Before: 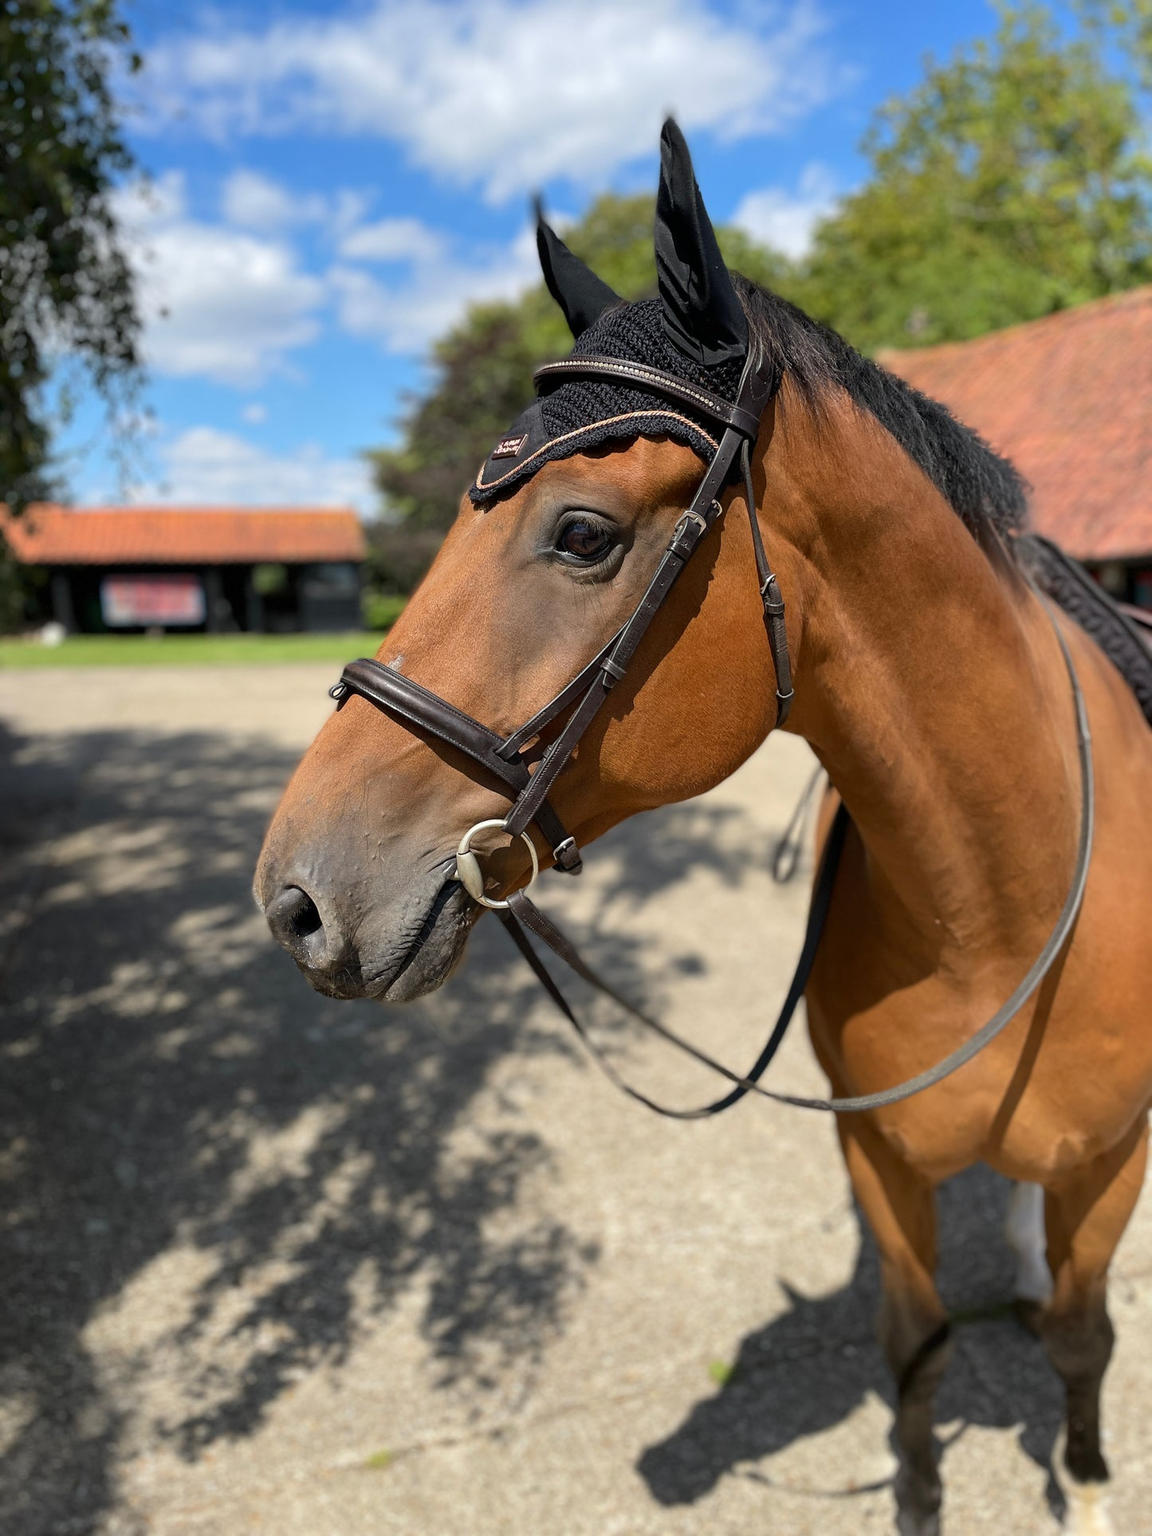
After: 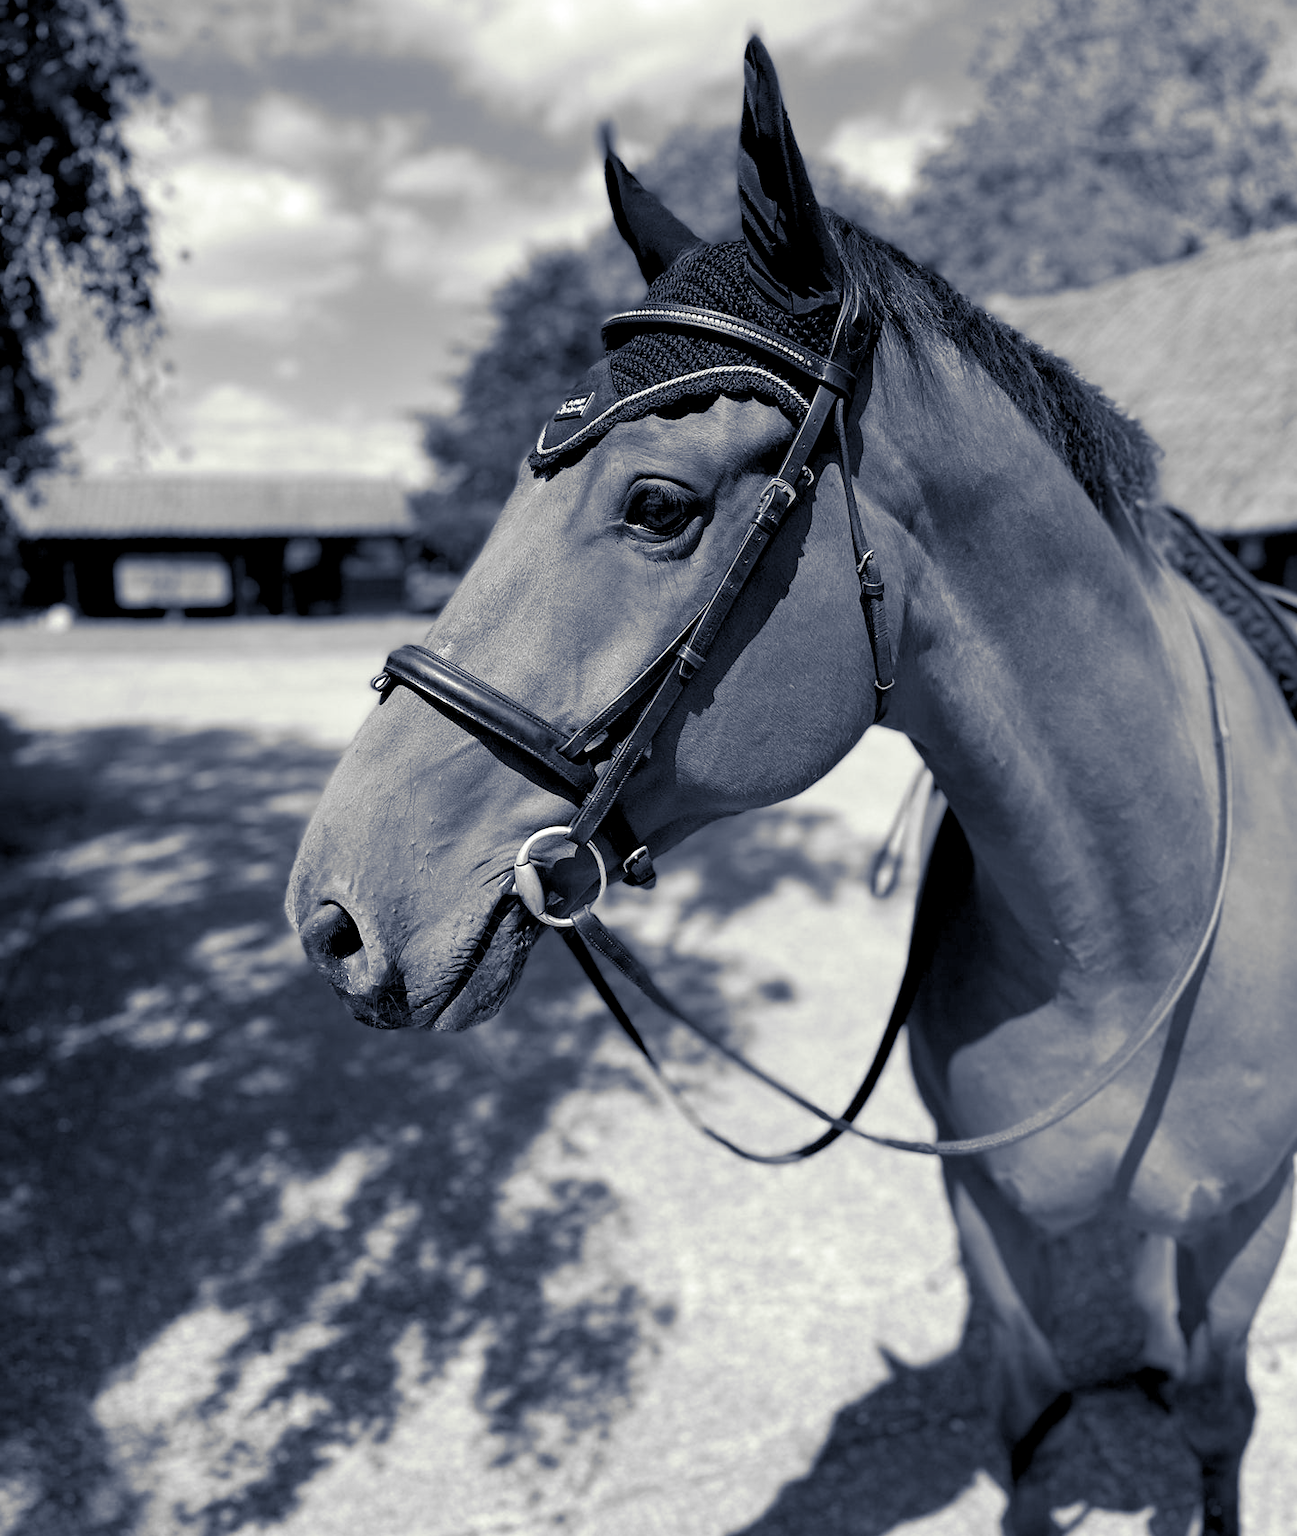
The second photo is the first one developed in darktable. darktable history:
crop and rotate: top 5.609%, bottom 5.609%
rgb levels: levels [[0.01, 0.419, 0.839], [0, 0.5, 1], [0, 0.5, 1]]
monochrome: a 16.06, b 15.48, size 1
split-toning: shadows › hue 230.4°
